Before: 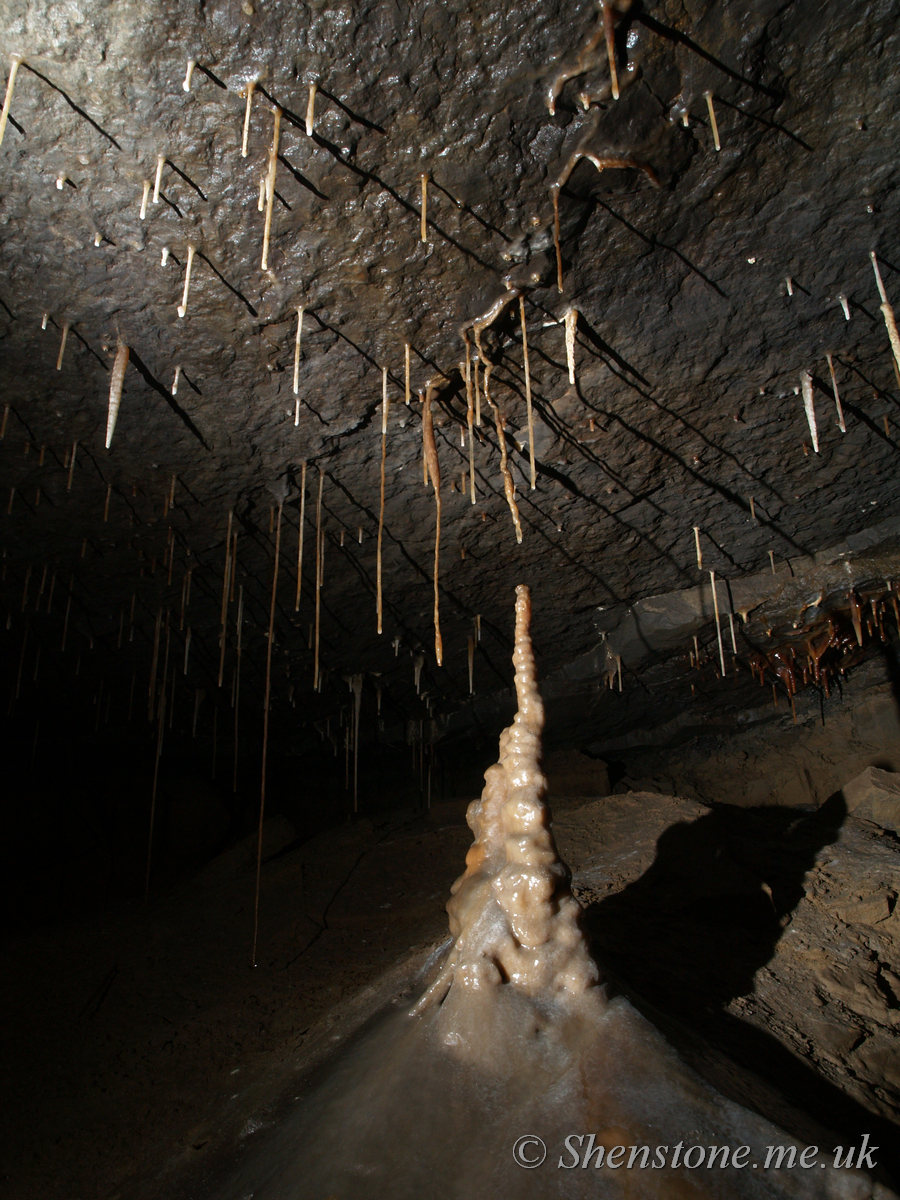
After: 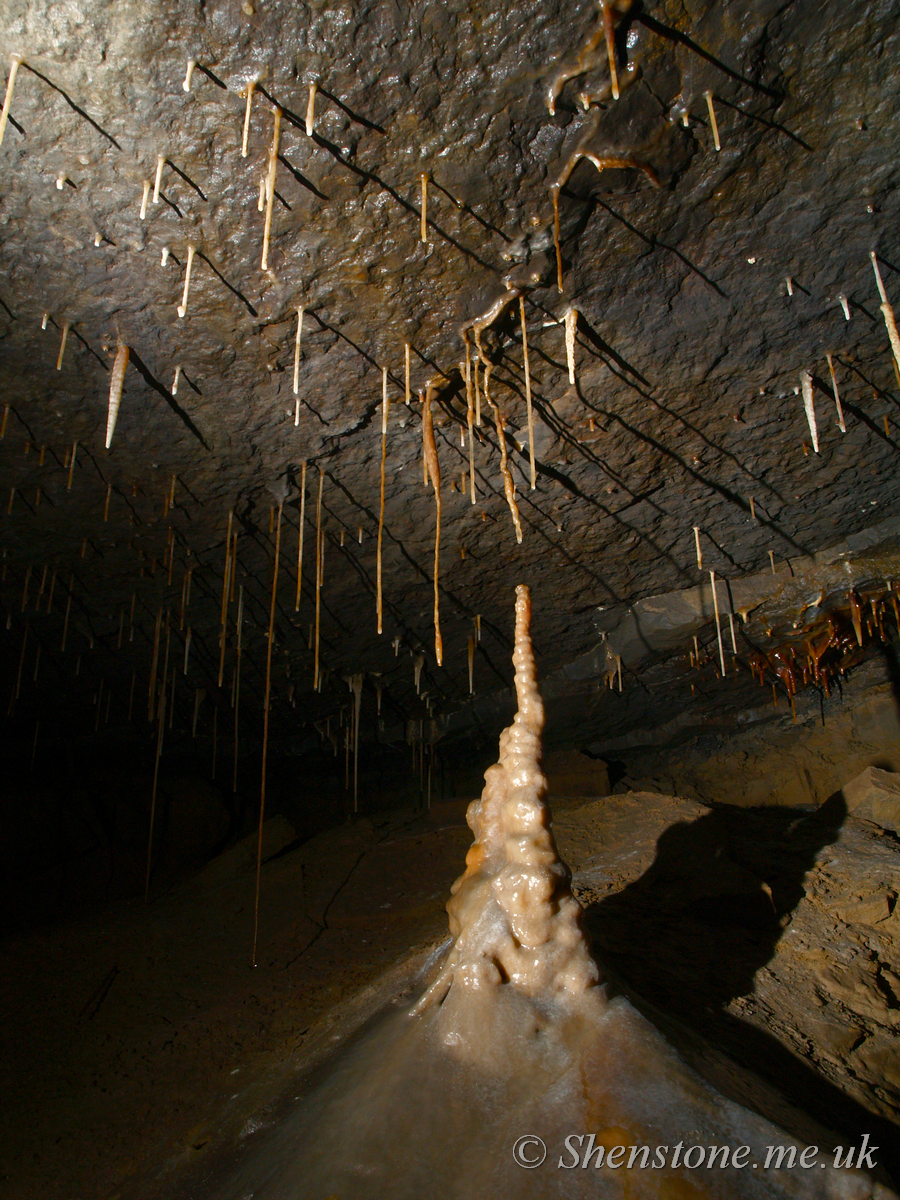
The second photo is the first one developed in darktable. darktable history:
color balance rgb: highlights gain › chroma 2.05%, highlights gain › hue 74.01°, perceptual saturation grading › global saturation 20%, perceptual saturation grading › highlights -24.739%, perceptual saturation grading › shadows 49.578%, contrast -10.361%
exposure: exposure 0.298 EV, compensate exposure bias true, compensate highlight preservation false
